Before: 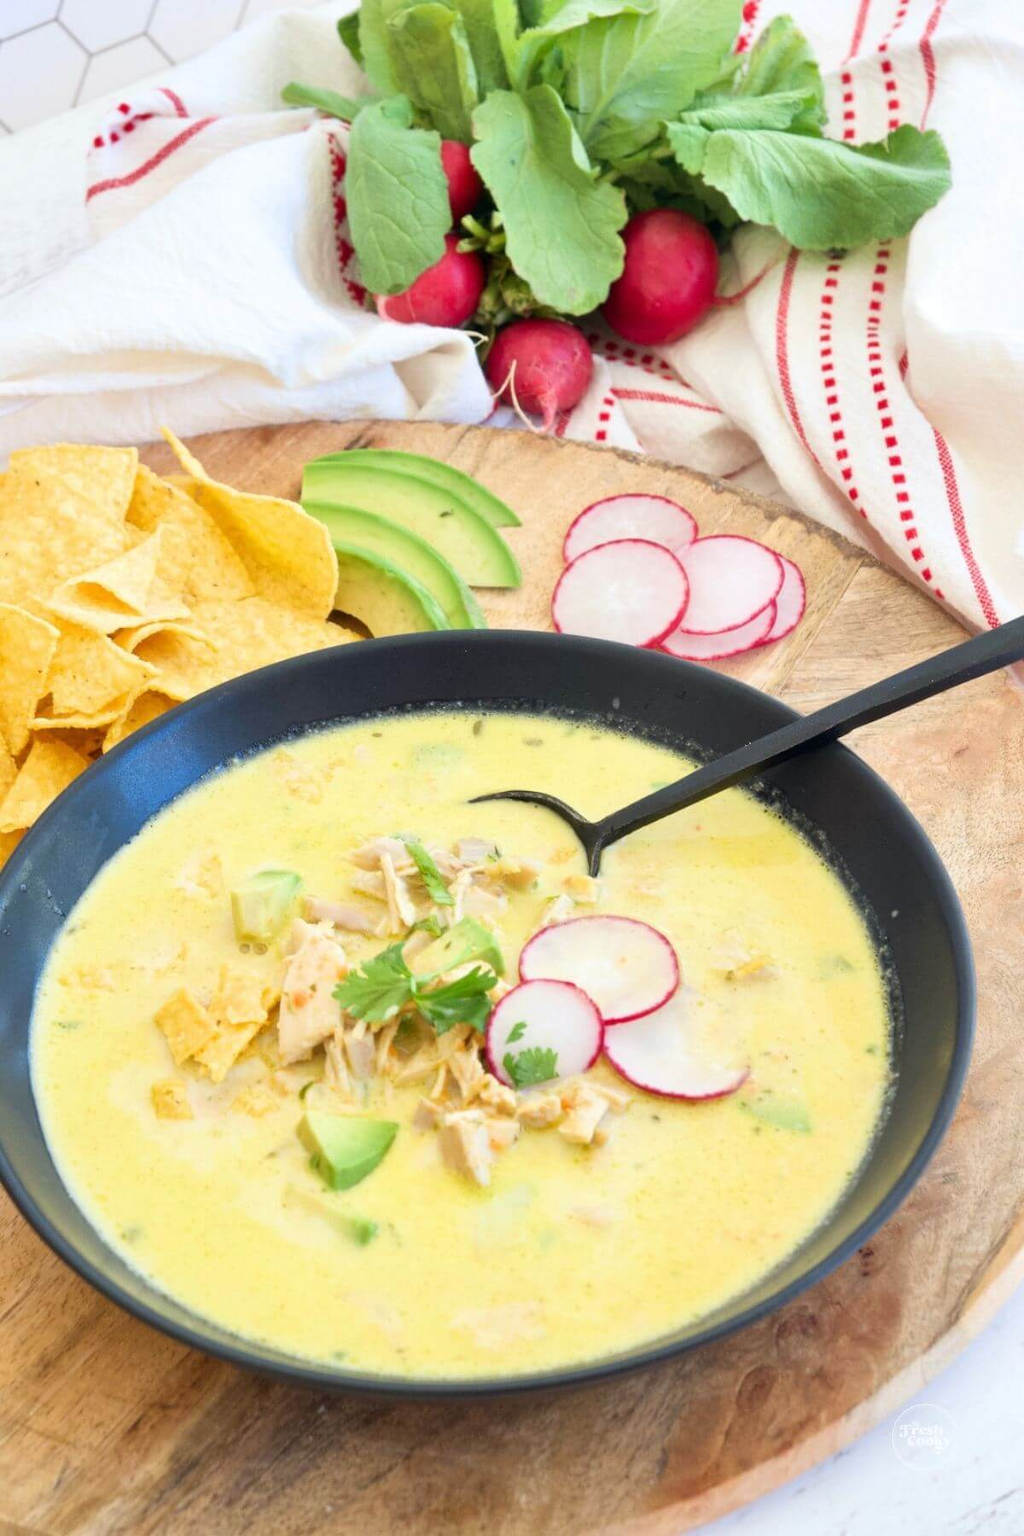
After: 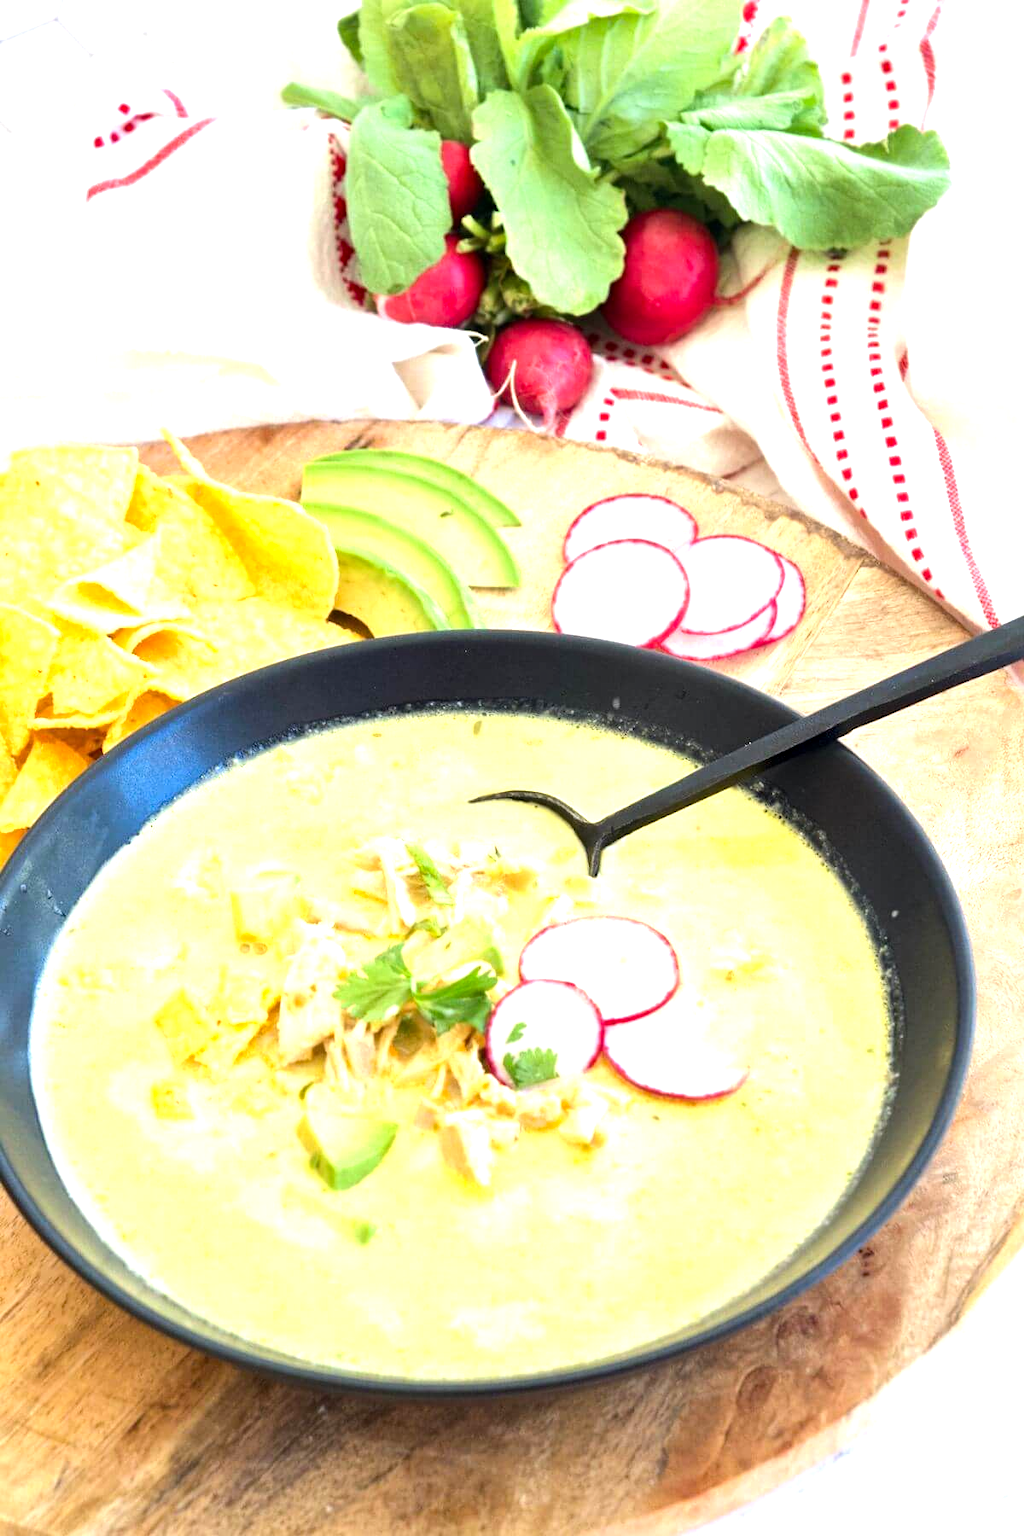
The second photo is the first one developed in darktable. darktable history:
tone equalizer: -8 EV -0.417 EV, -7 EV -0.389 EV, -6 EV -0.333 EV, -5 EV -0.222 EV, -3 EV 0.222 EV, -2 EV 0.333 EV, -1 EV 0.389 EV, +0 EV 0.417 EV, edges refinement/feathering 500, mask exposure compensation -1.57 EV, preserve details no
exposure: exposure 0.507 EV, compensate highlight preservation false
haze removal: compatibility mode true, adaptive false
